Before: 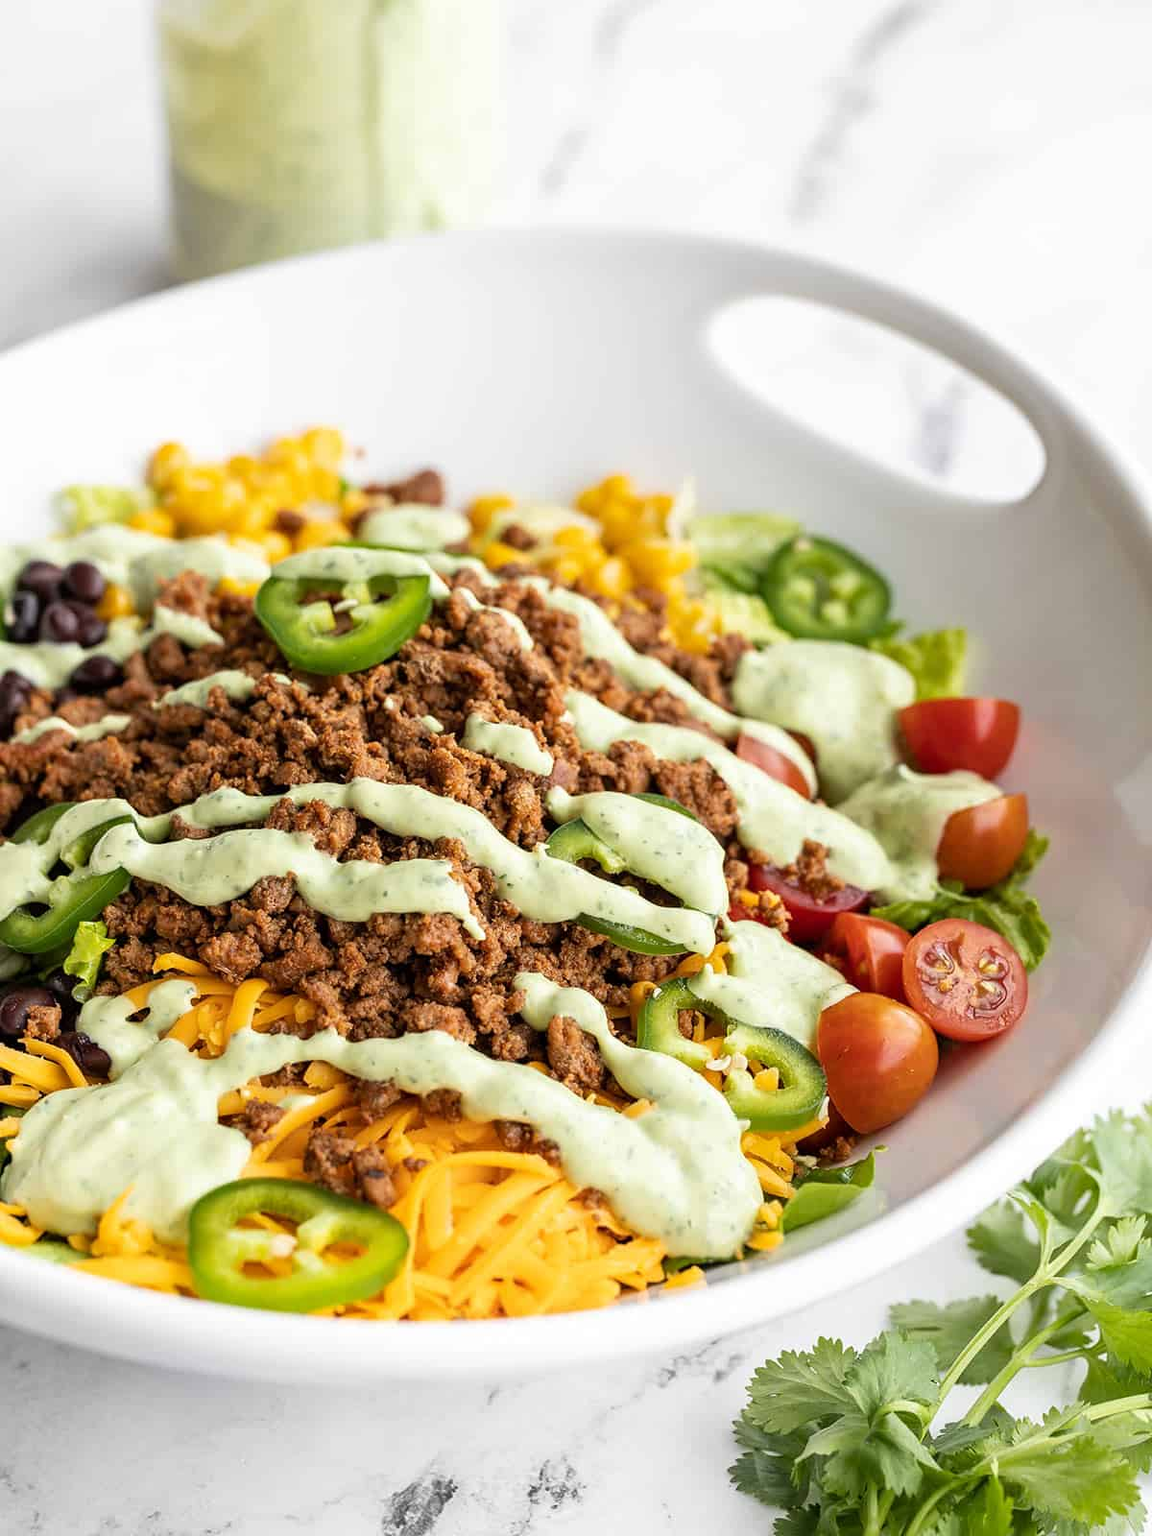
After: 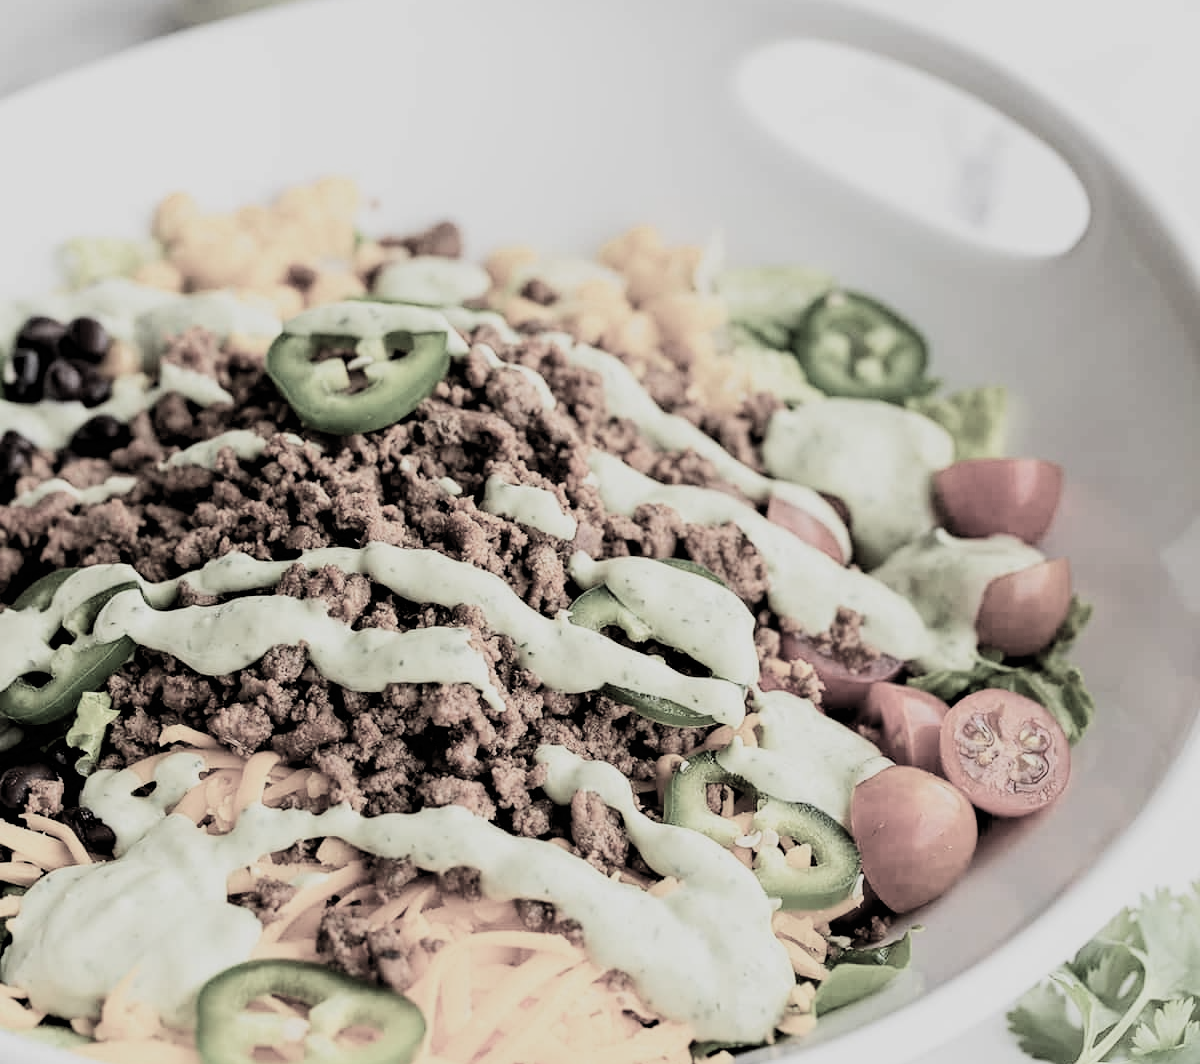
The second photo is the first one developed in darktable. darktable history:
crop: top 16.751%, bottom 16.729%
filmic rgb: black relative exposure -5.08 EV, white relative exposure 3.98 EV, hardness 2.88, contrast 1.3, highlights saturation mix -31.31%, color science v5 (2021), iterations of high-quality reconstruction 0, contrast in shadows safe, contrast in highlights safe
exposure: black level correction 0.01, exposure 0.016 EV, compensate exposure bias true, compensate highlight preservation false
